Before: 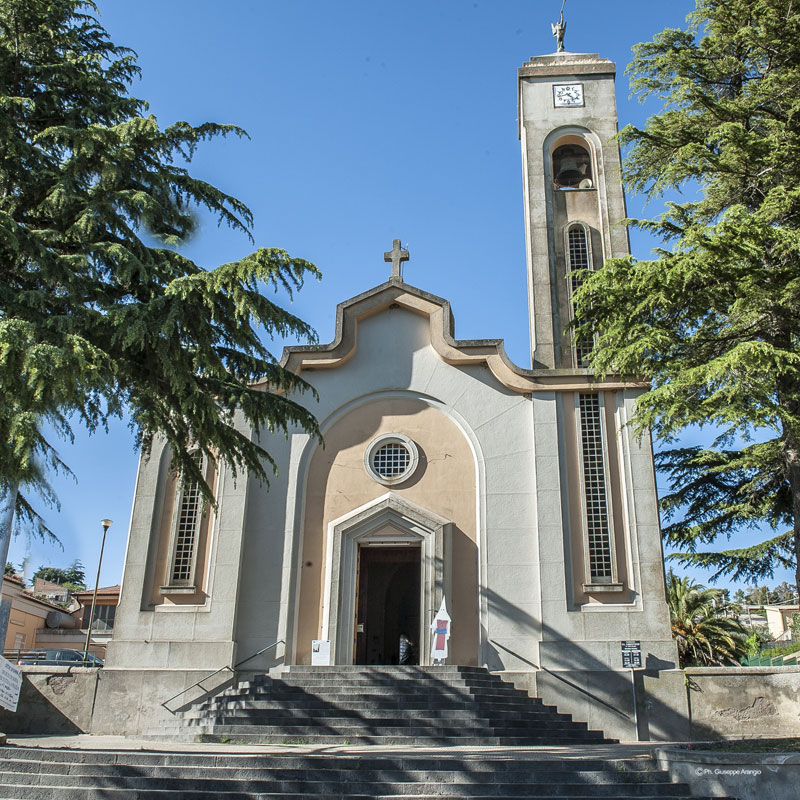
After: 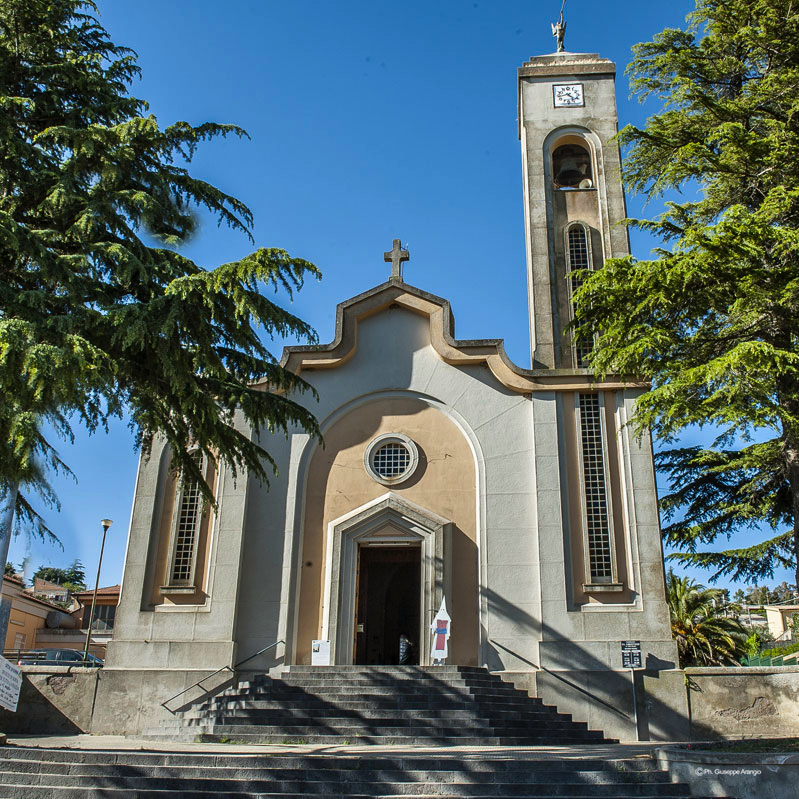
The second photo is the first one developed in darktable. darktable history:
crop: left 0.075%
exposure: exposure -0.548 EV, compensate highlight preservation false
shadows and highlights: highlights color adjustment 45.9%, soften with gaussian
color balance rgb: power › chroma 0.231%, power › hue 62.4°, perceptual saturation grading › global saturation 31.232%, perceptual brilliance grading › global brilliance 15.322%, perceptual brilliance grading › shadows -34.401%, global vibrance 20%
